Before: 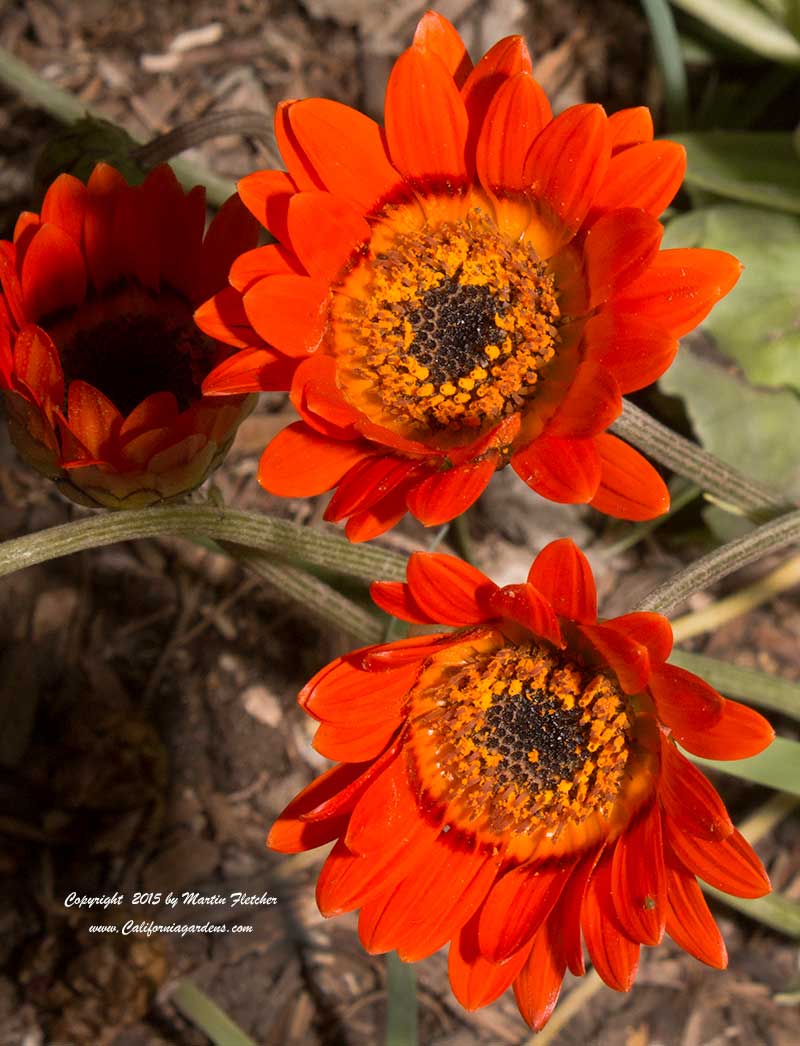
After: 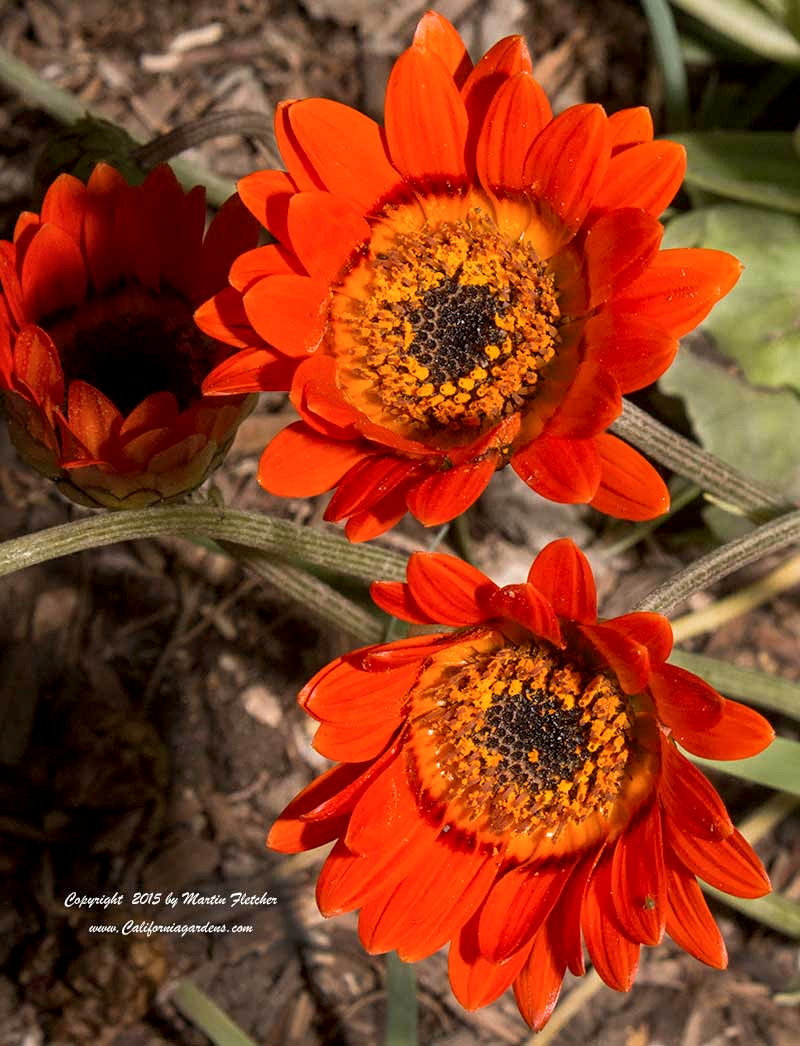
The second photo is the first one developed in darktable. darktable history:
local contrast: on, module defaults
sharpen: amount 0.2
